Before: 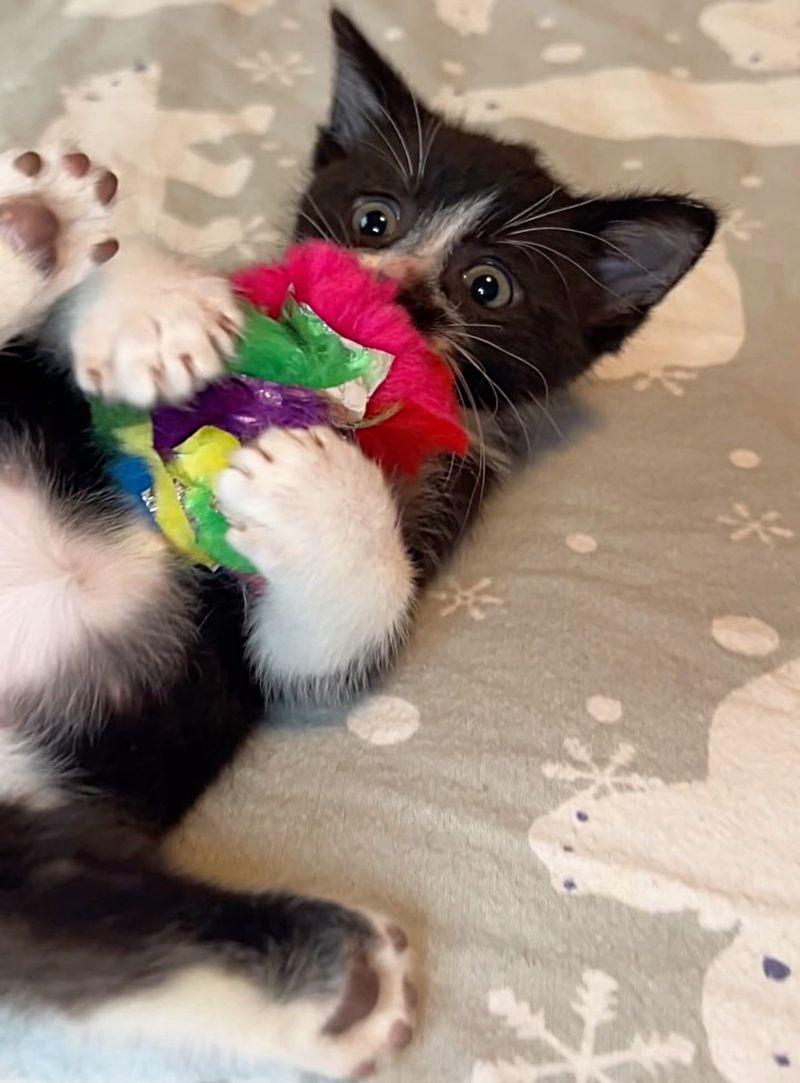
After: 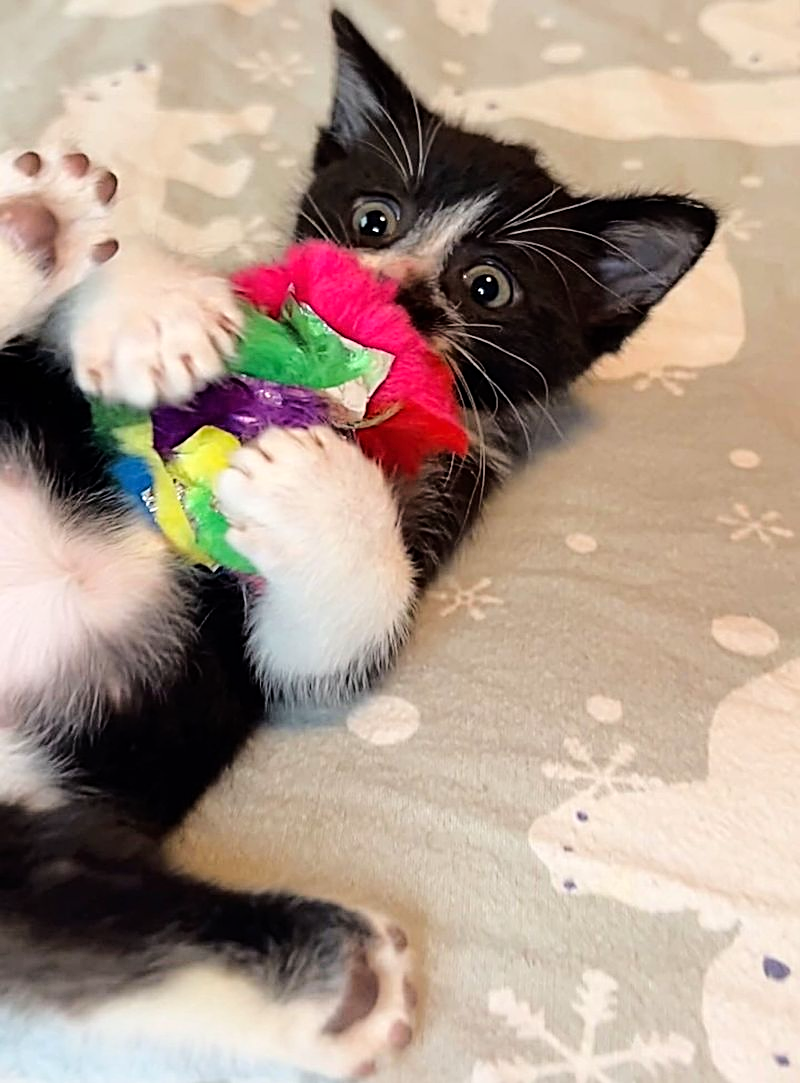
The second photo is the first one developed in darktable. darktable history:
tone curve: curves: ch0 [(0, 0) (0.003, 0.002) (0.011, 0.007) (0.025, 0.016) (0.044, 0.027) (0.069, 0.045) (0.1, 0.077) (0.136, 0.114) (0.177, 0.166) (0.224, 0.241) (0.277, 0.328) (0.335, 0.413) (0.399, 0.498) (0.468, 0.572) (0.543, 0.638) (0.623, 0.711) (0.709, 0.786) (0.801, 0.853) (0.898, 0.929) (1, 1)]
sharpen: on, module defaults
